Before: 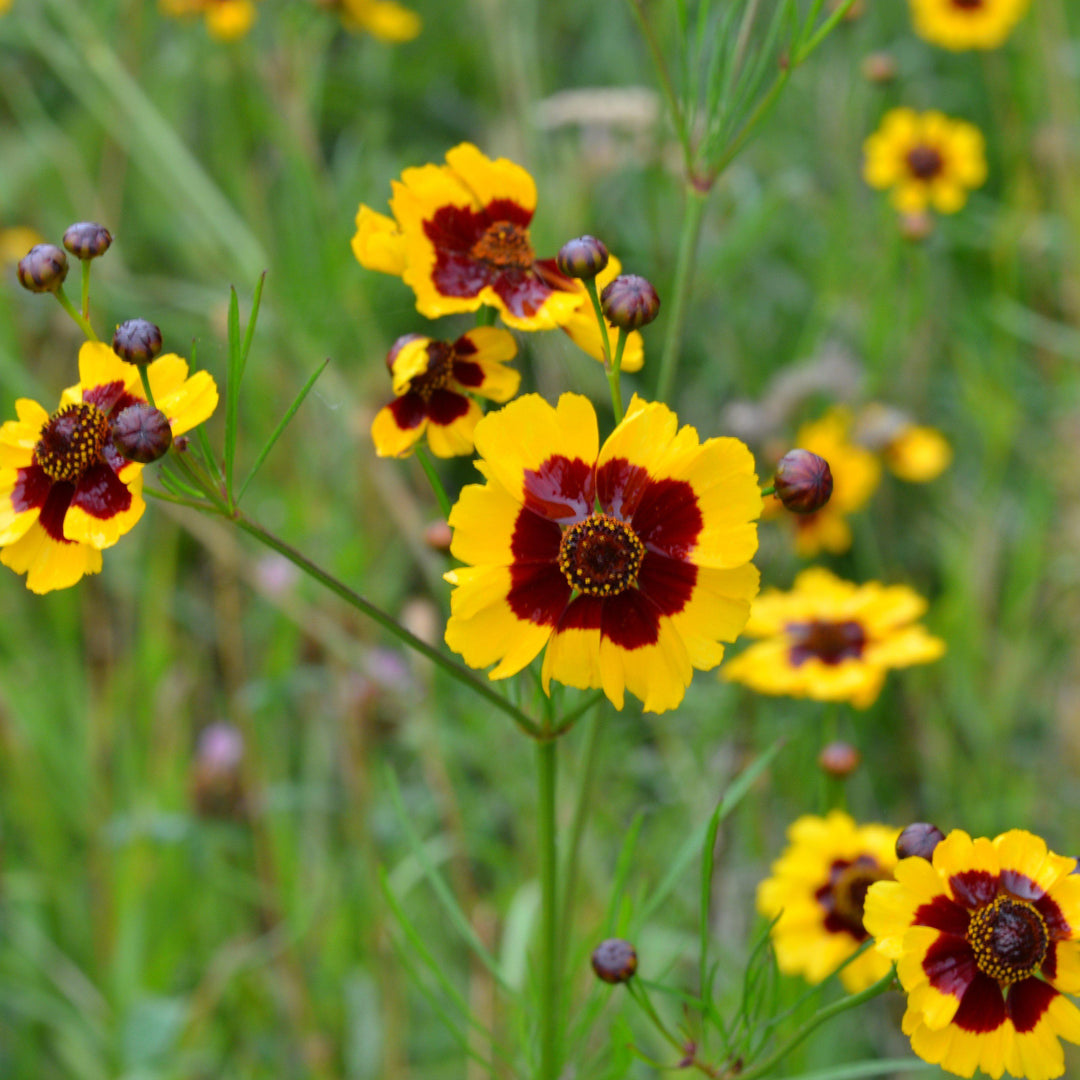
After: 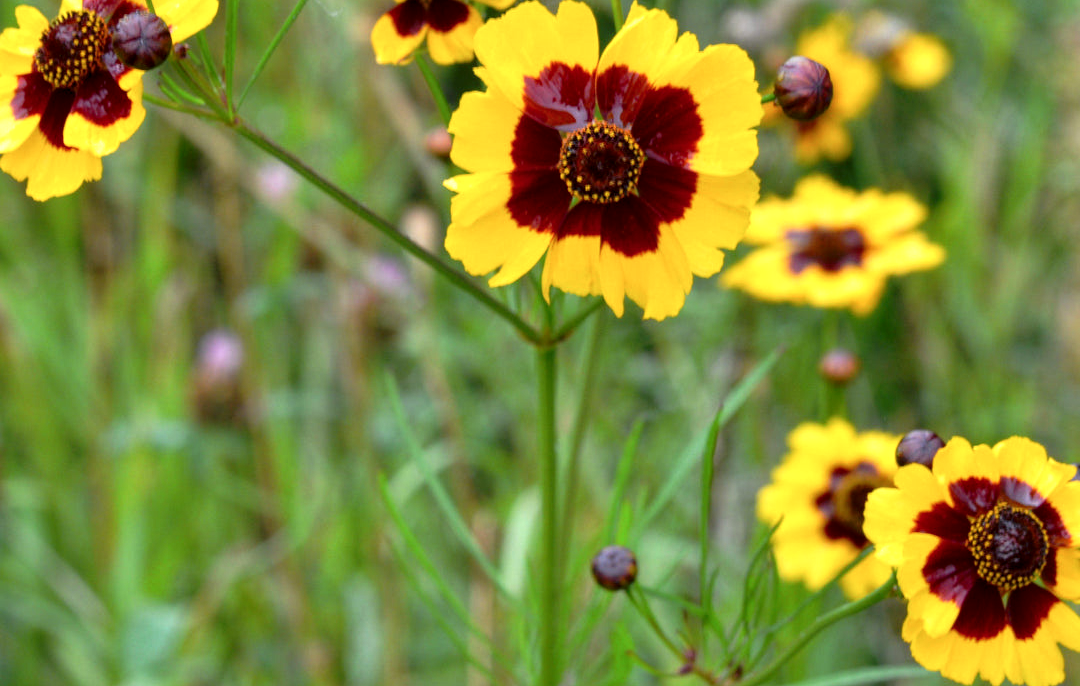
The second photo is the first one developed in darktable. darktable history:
crop and rotate: top 36.435%
exposure: black level correction -0.003, exposure 0.04 EV, compensate highlight preservation false
local contrast: highlights 123%, shadows 126%, detail 140%, midtone range 0.254
tone curve: curves: ch0 [(0, 0) (0.003, 0.049) (0.011, 0.051) (0.025, 0.055) (0.044, 0.065) (0.069, 0.081) (0.1, 0.11) (0.136, 0.15) (0.177, 0.195) (0.224, 0.242) (0.277, 0.308) (0.335, 0.375) (0.399, 0.436) (0.468, 0.5) (0.543, 0.574) (0.623, 0.665) (0.709, 0.761) (0.801, 0.851) (0.898, 0.933) (1, 1)], preserve colors none
